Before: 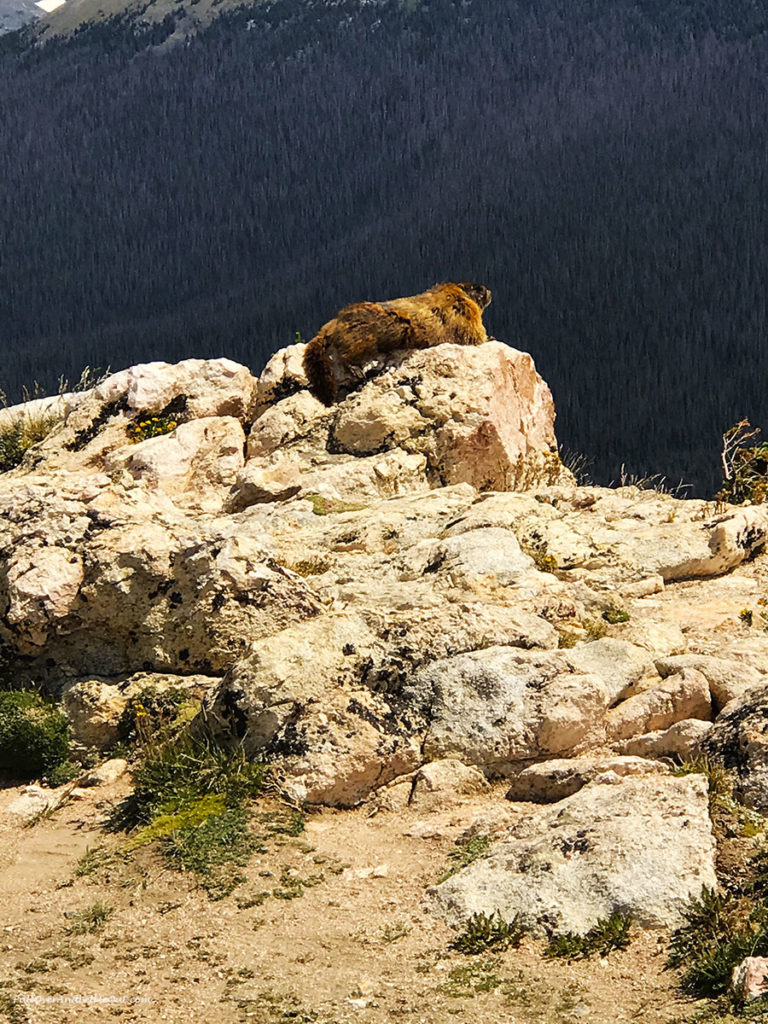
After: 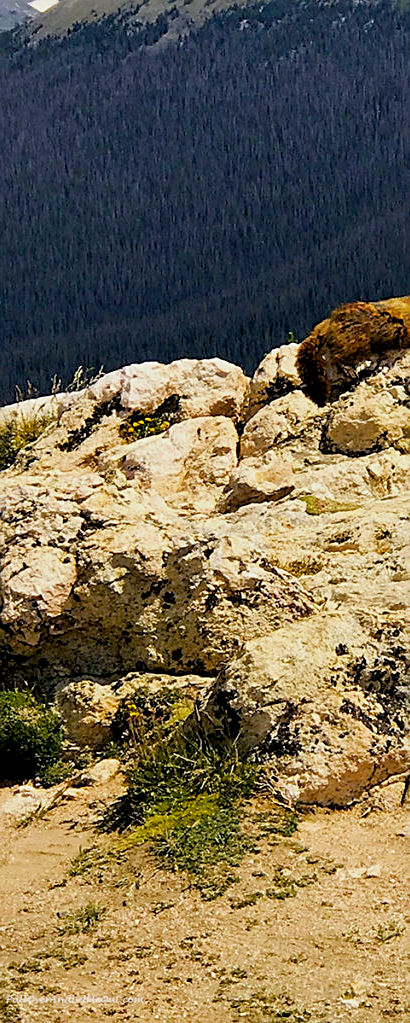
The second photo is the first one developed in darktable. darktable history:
color balance rgb: global offset › luminance -0.845%, perceptual saturation grading › global saturation 19.518%, contrast -10.471%
sharpen: on, module defaults
crop: left 1.004%, right 45.535%, bottom 0.091%
